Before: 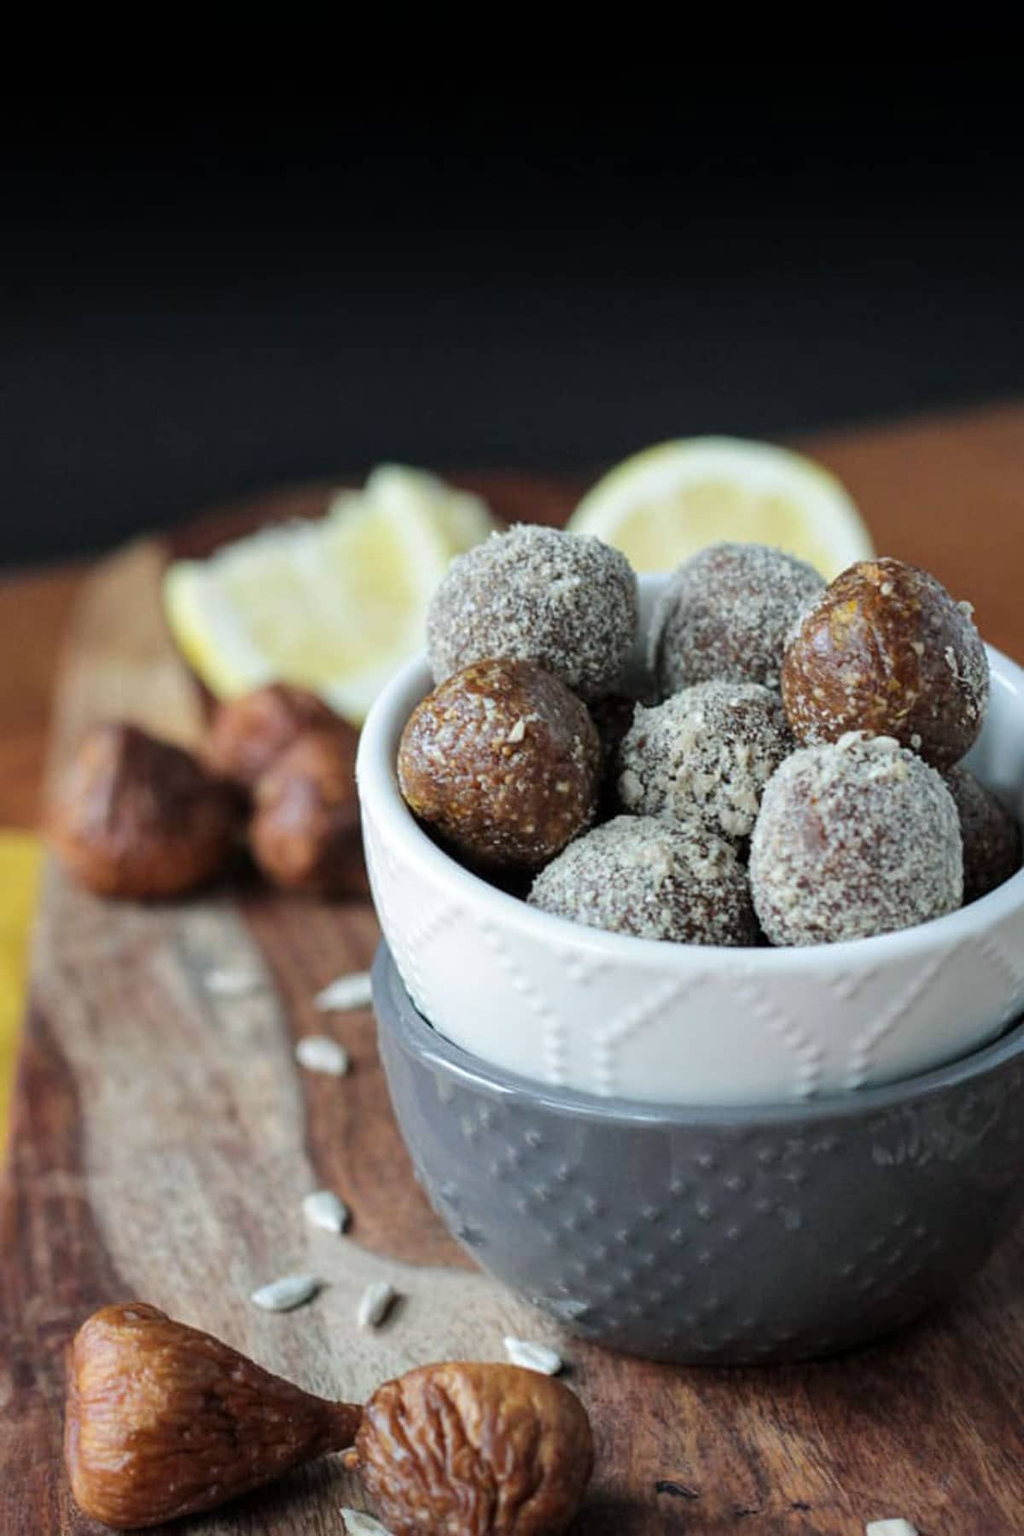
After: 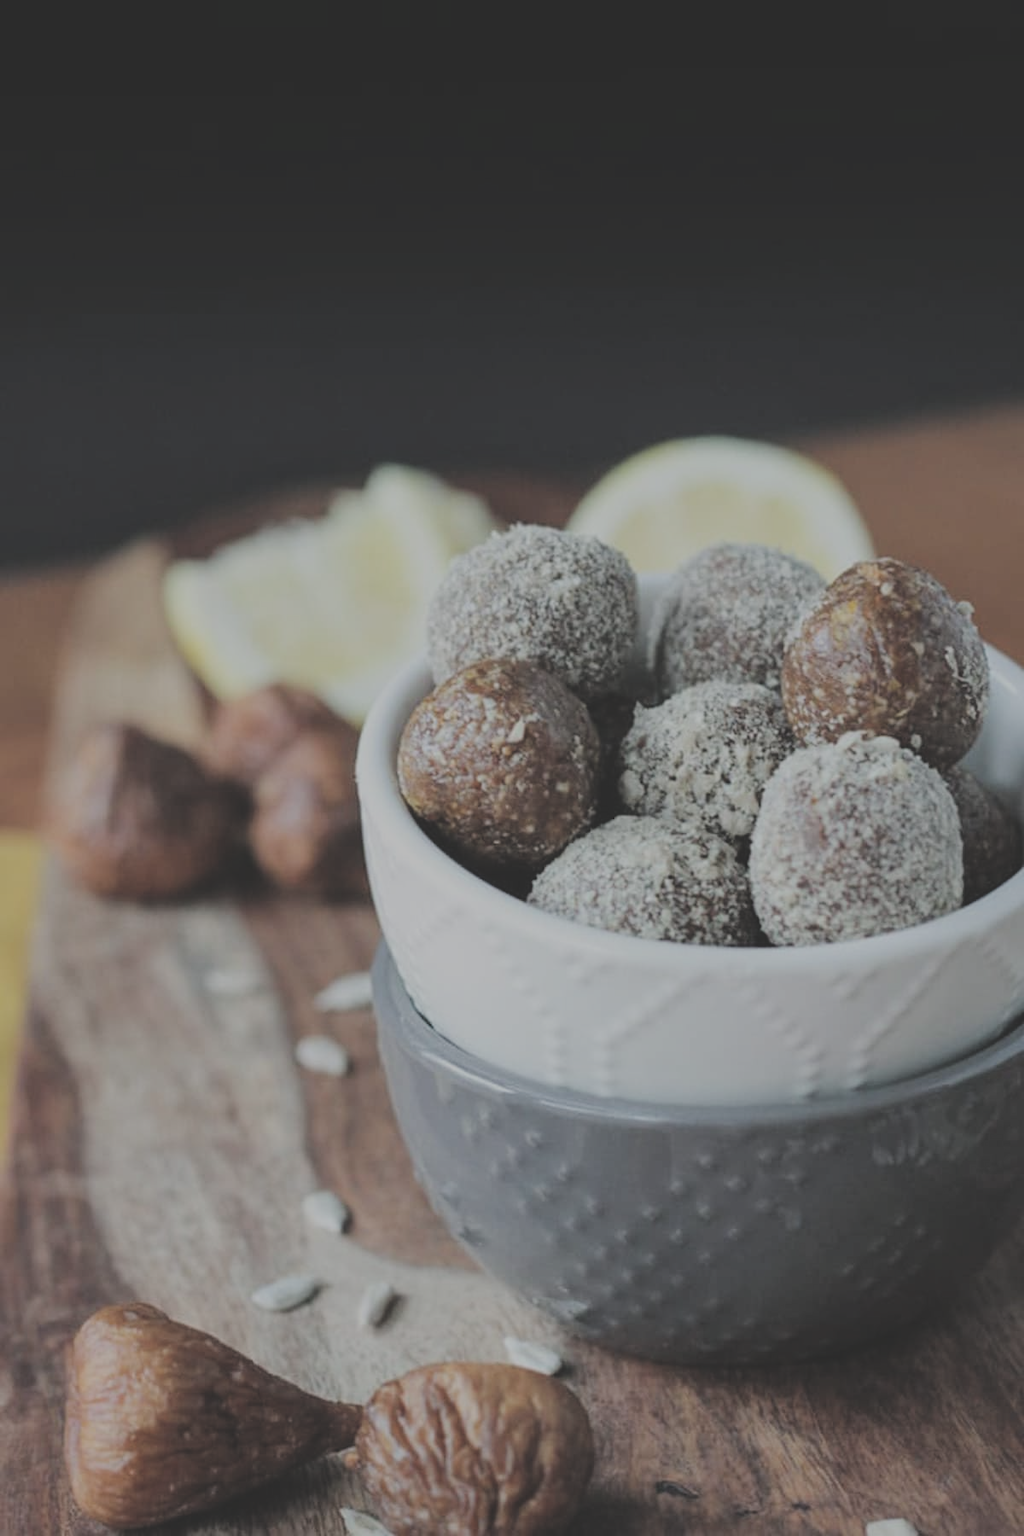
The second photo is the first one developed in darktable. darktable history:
filmic rgb: black relative exposure -7.65 EV, white relative exposure 4.56 EV, hardness 3.61
exposure: black level correction -0.016, compensate highlight preservation false
contrast brightness saturation: contrast -0.258, saturation -0.438
